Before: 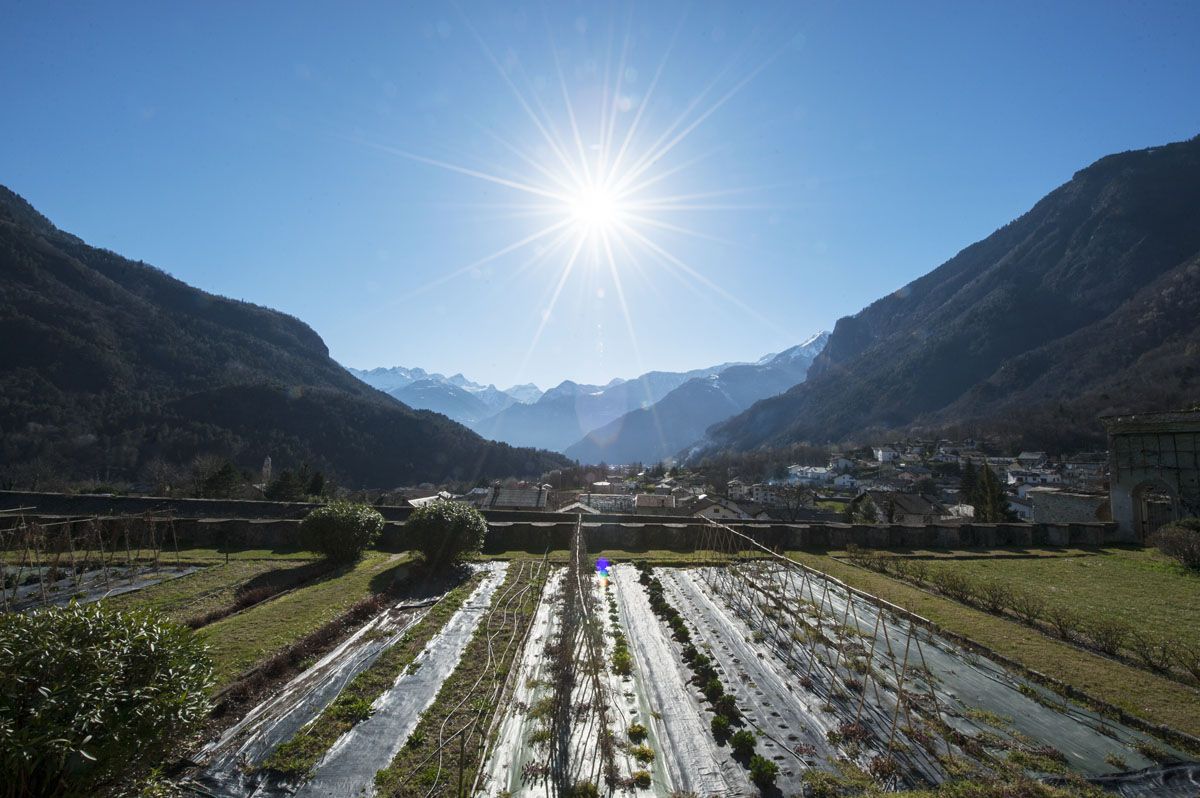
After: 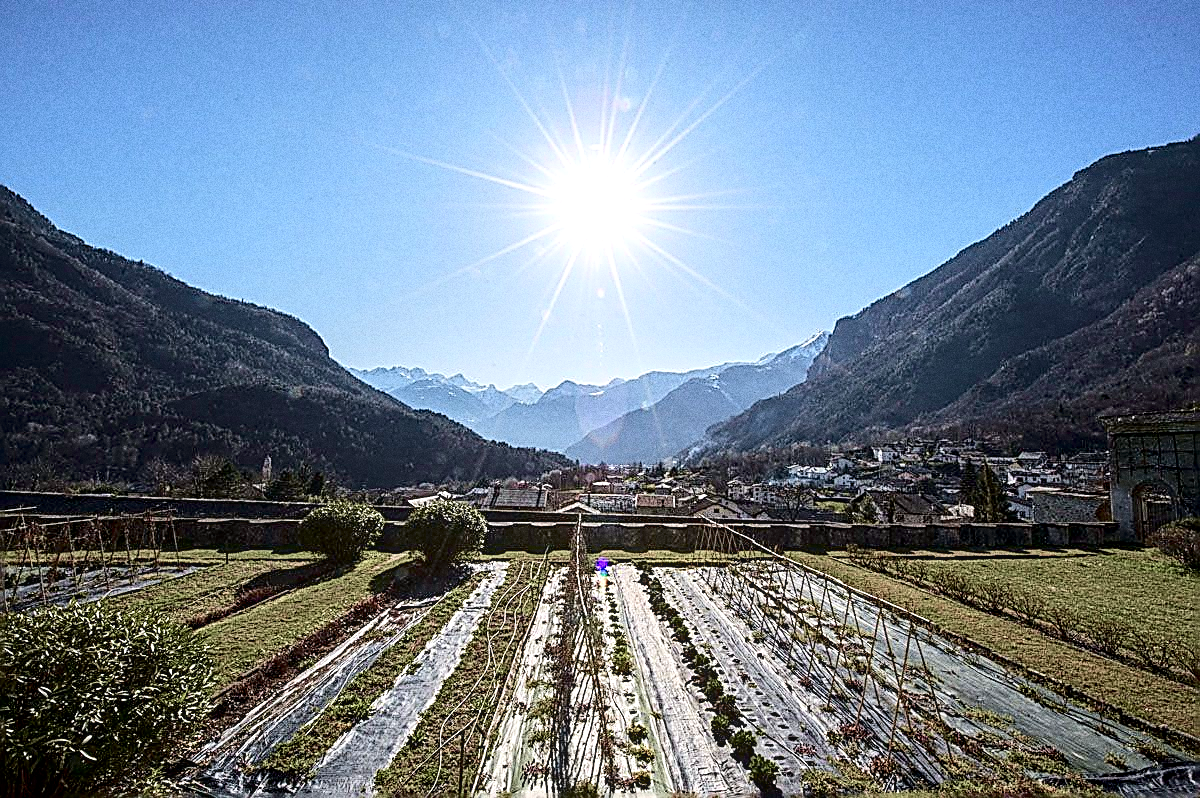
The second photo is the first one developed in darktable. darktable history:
exposure: black level correction 0.001, exposure 0.675 EV, compensate highlight preservation false
grain: coarseness 0.09 ISO, strength 40%
local contrast: on, module defaults
sharpen: amount 1.861
haze removal: compatibility mode true, adaptive false
tone curve: curves: ch0 [(0, 0) (0.049, 0.01) (0.154, 0.081) (0.491, 0.519) (0.748, 0.765) (1, 0.919)]; ch1 [(0, 0) (0.172, 0.123) (0.317, 0.272) (0.401, 0.422) (0.489, 0.496) (0.531, 0.557) (0.615, 0.612) (0.741, 0.783) (1, 1)]; ch2 [(0, 0) (0.411, 0.424) (0.483, 0.478) (0.544, 0.56) (0.686, 0.638) (1, 1)], color space Lab, independent channels, preserve colors none
levels: mode automatic
white balance: red 1, blue 1
